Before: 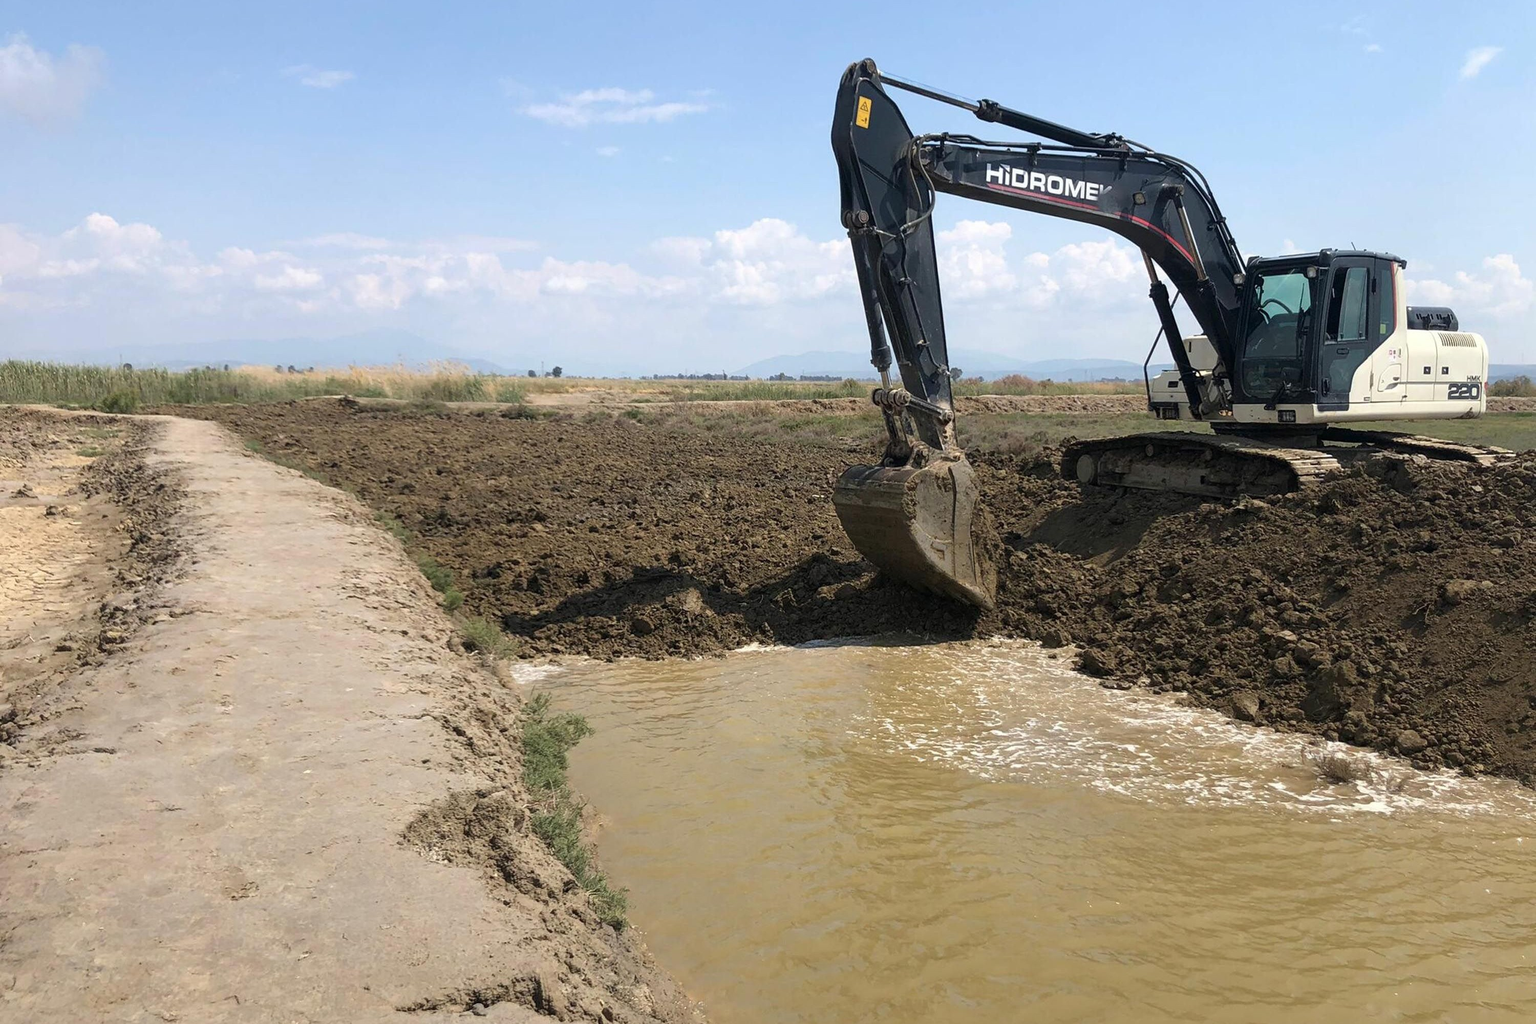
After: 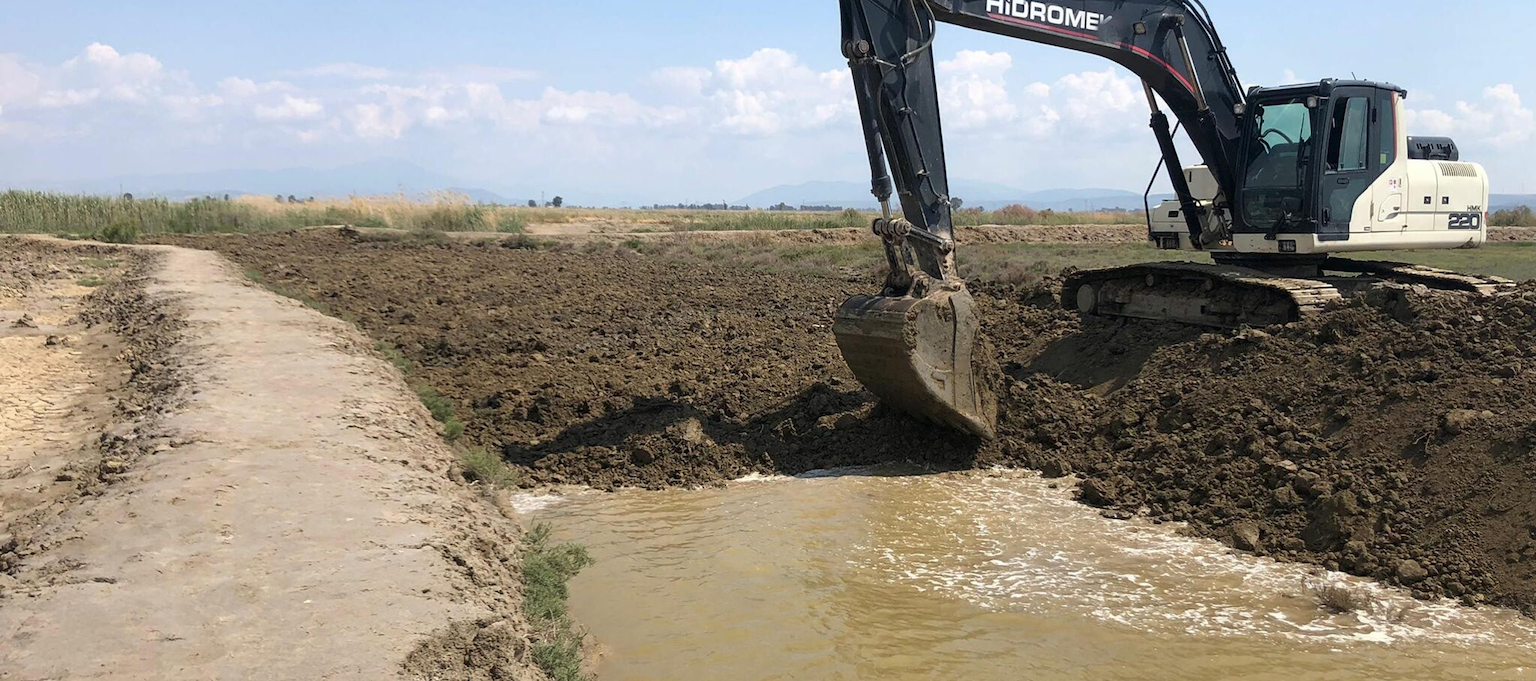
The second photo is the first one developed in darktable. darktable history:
crop: top 16.669%, bottom 16.712%
